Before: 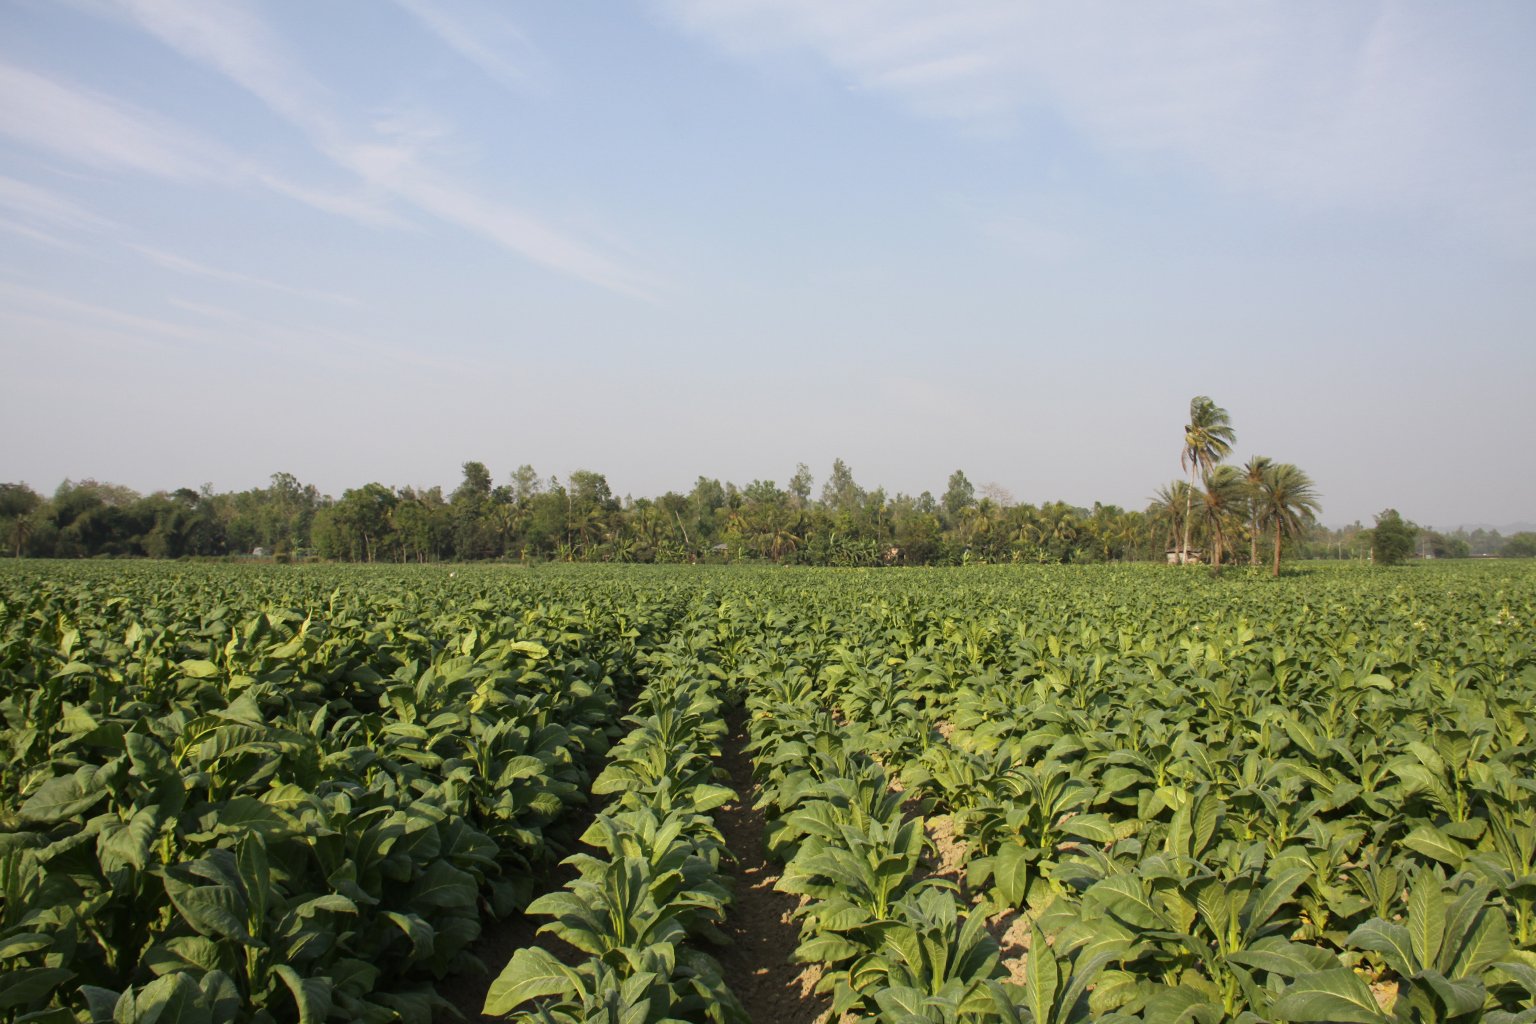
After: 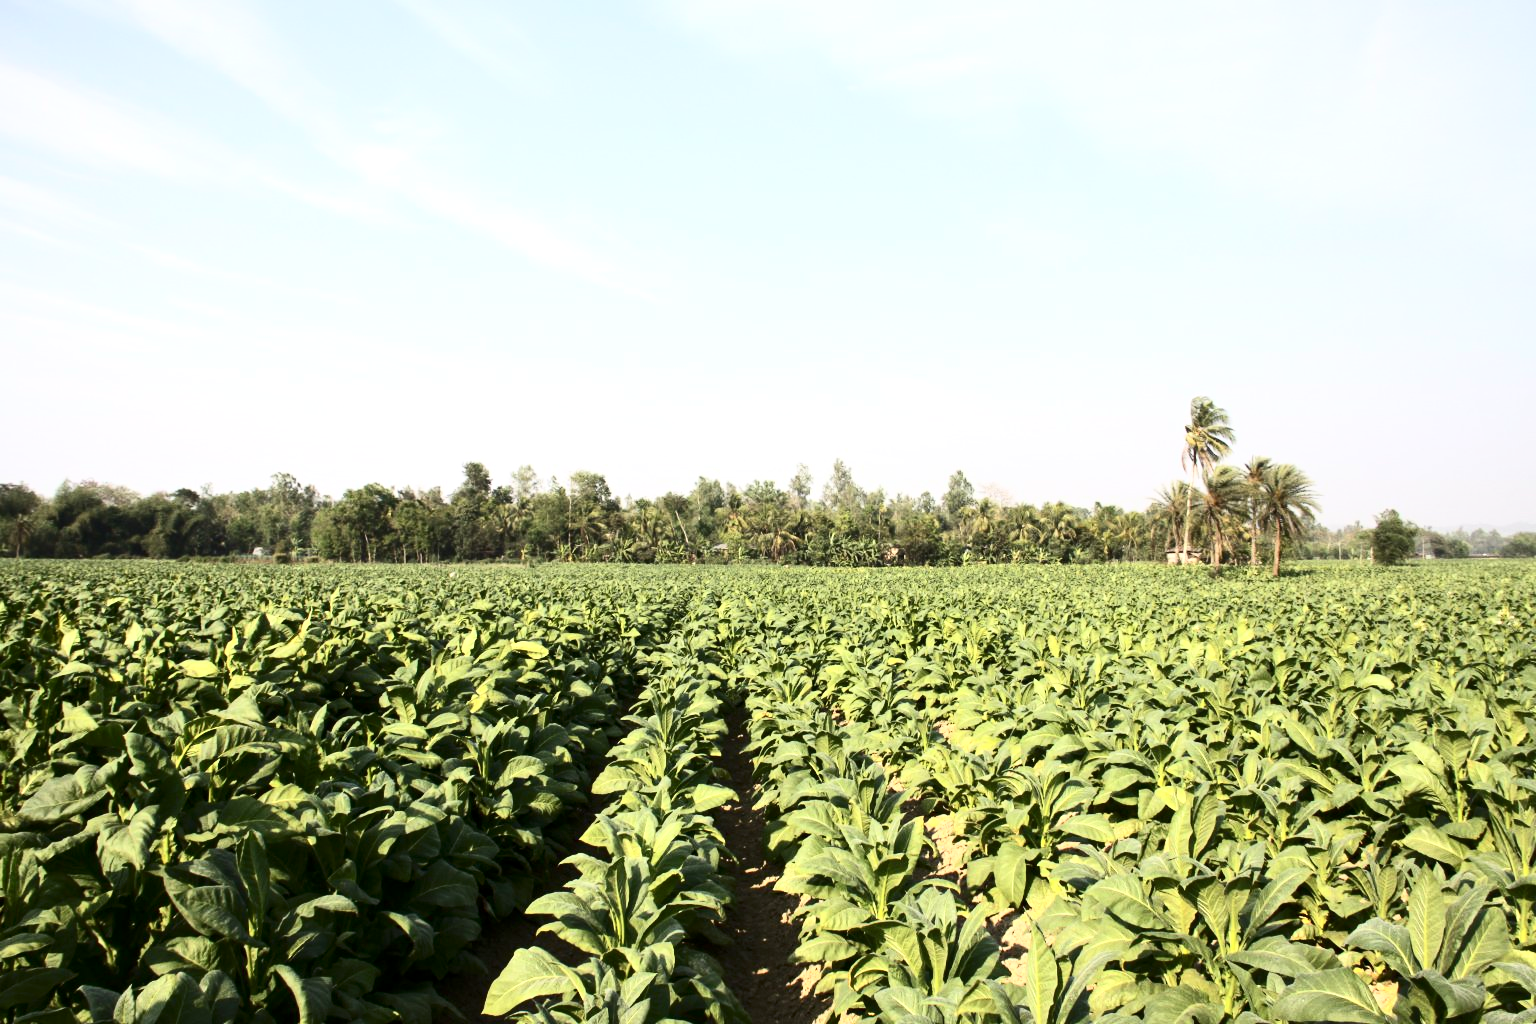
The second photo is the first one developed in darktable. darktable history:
contrast brightness saturation: contrast 0.386, brightness 0.096
exposure: exposure 0.559 EV, compensate exposure bias true, compensate highlight preservation false
local contrast: highlights 107%, shadows 100%, detail 119%, midtone range 0.2
